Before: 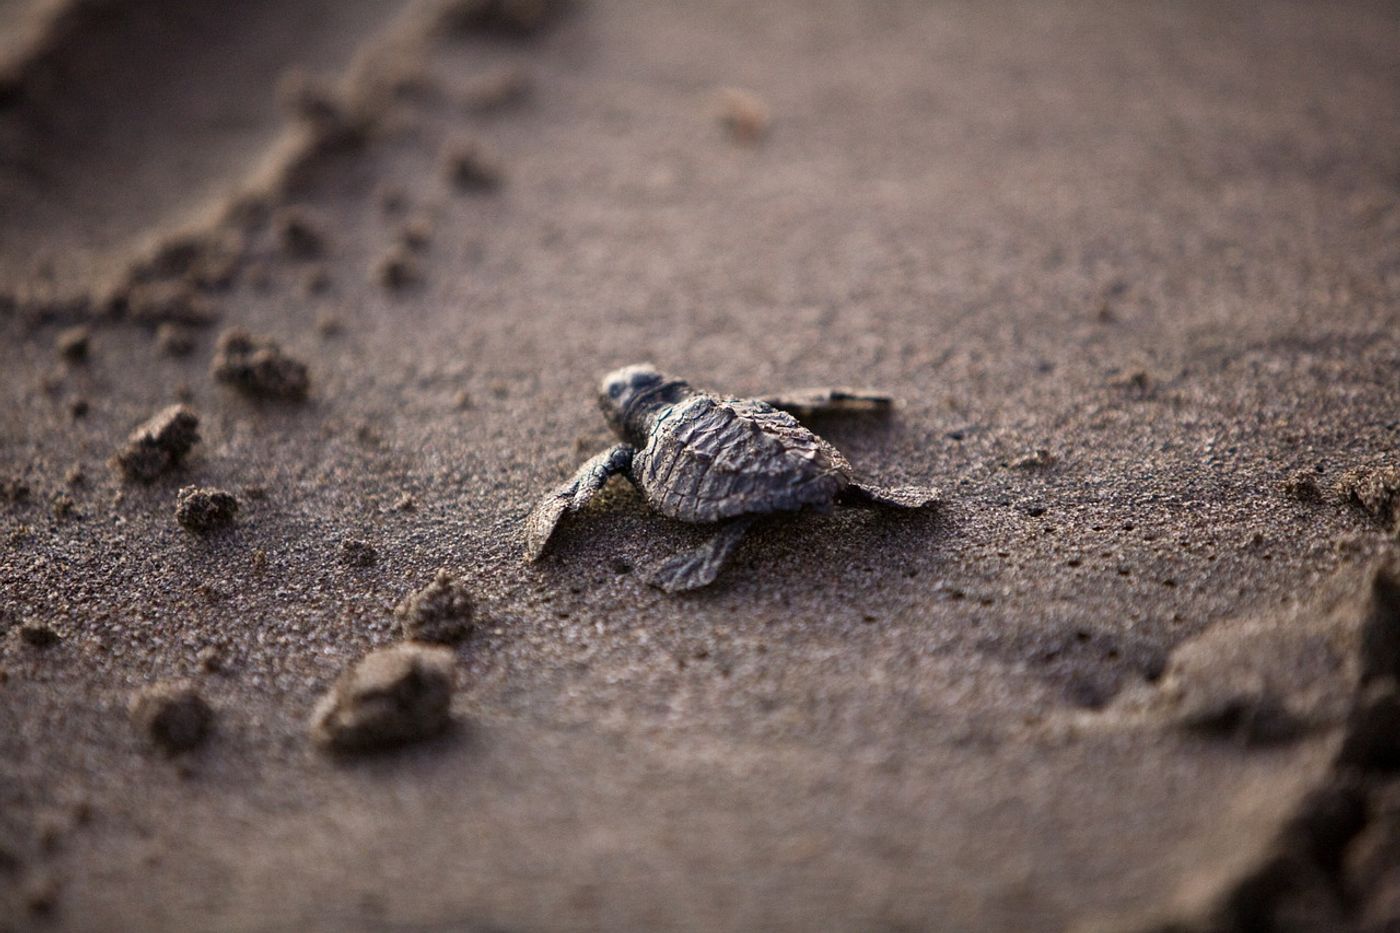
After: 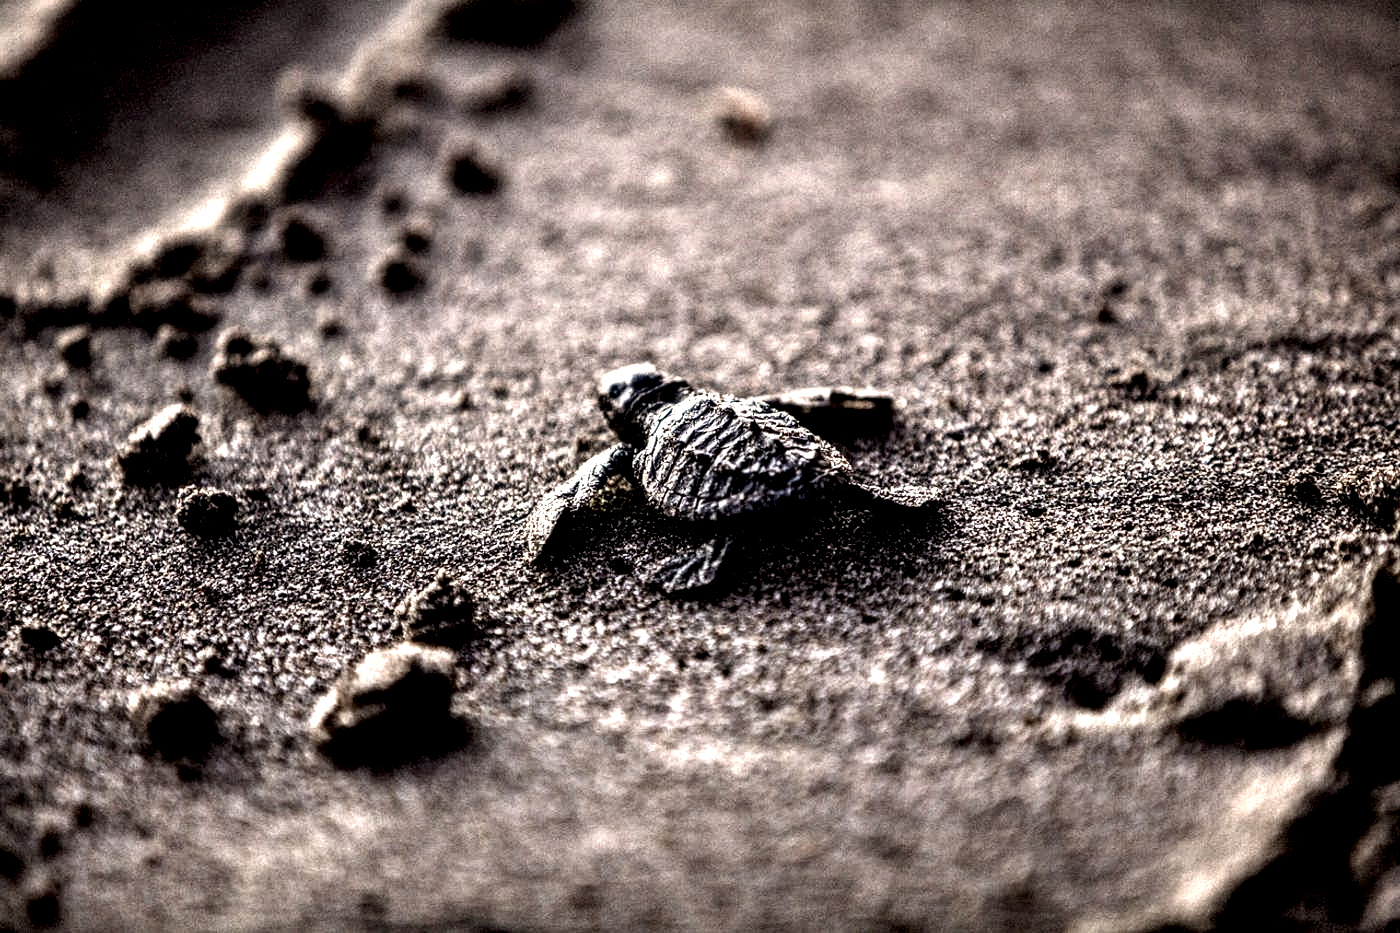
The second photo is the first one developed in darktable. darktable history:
local contrast: highlights 115%, shadows 42%, detail 293%
contrast equalizer: y [[0.601, 0.6, 0.598, 0.598, 0.6, 0.601], [0.5 ×6], [0.5 ×6], [0 ×6], [0 ×6]]
